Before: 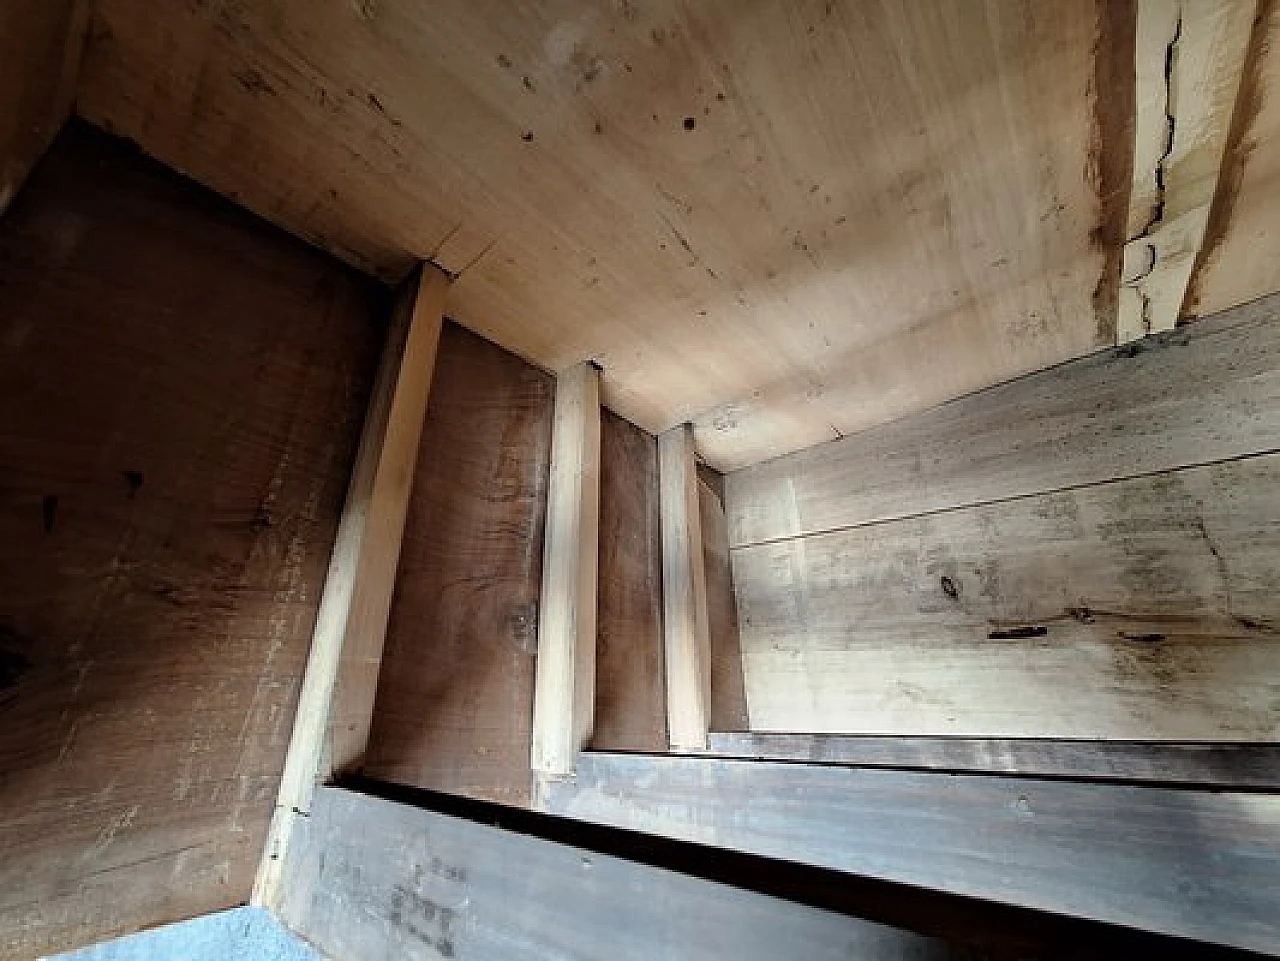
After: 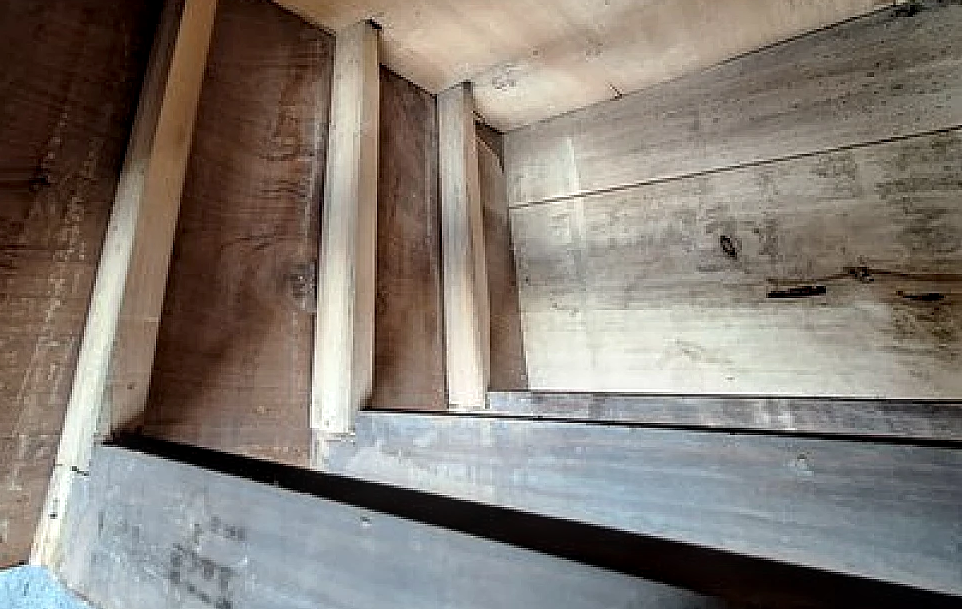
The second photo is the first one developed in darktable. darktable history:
crop and rotate: left 17.342%, top 35.57%, right 7.428%, bottom 1.016%
local contrast: detail 130%
